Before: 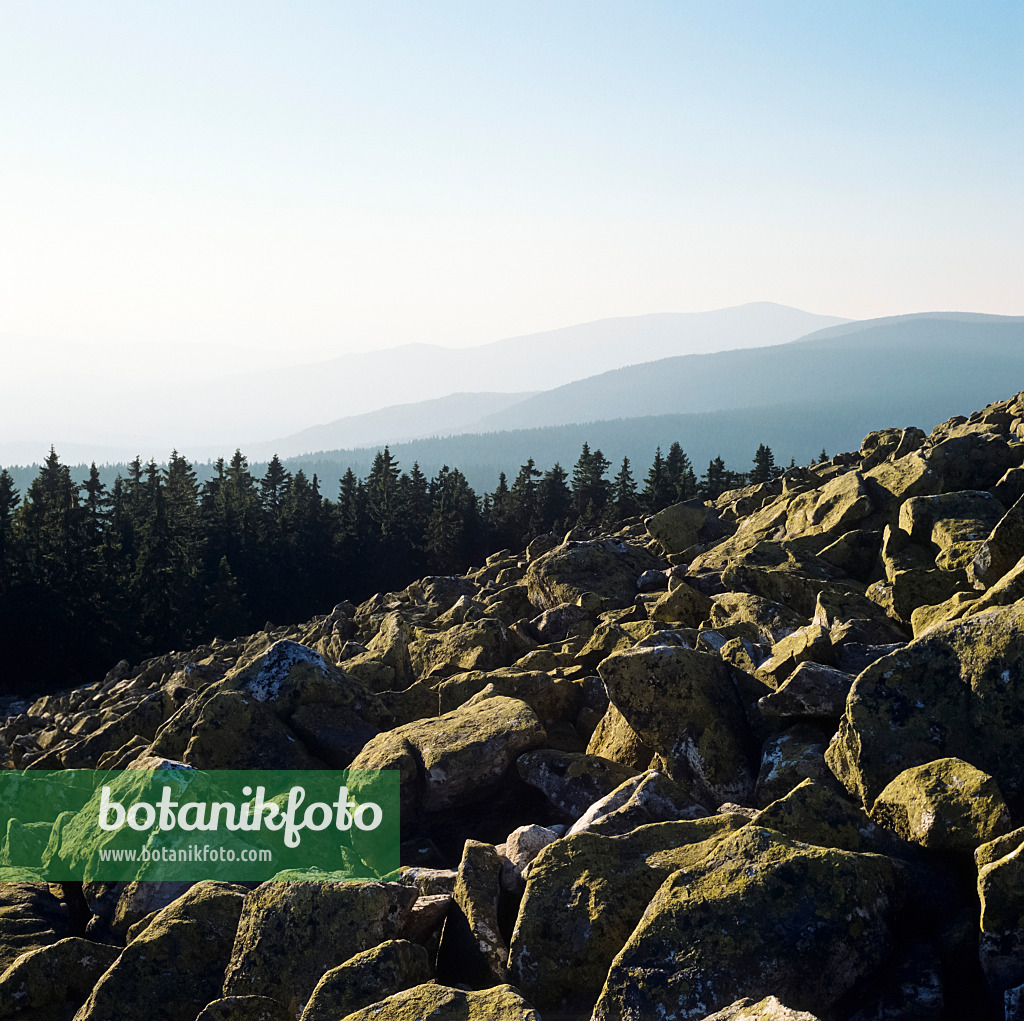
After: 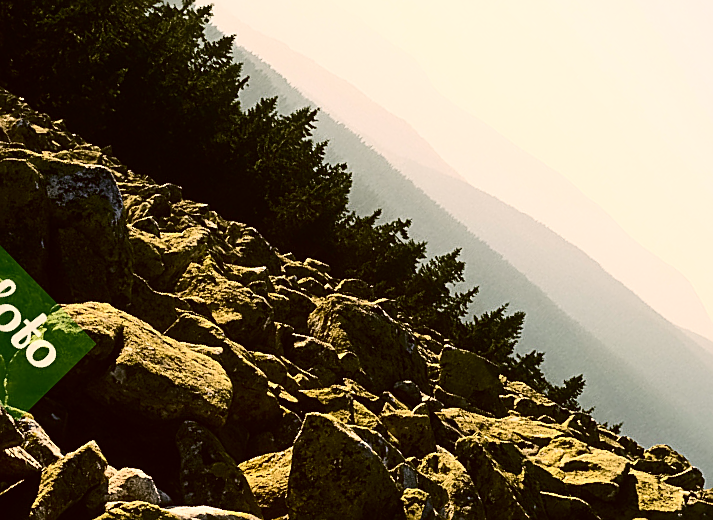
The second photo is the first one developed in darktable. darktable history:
color correction: highlights a* 8.98, highlights b* 15.13, shadows a* -0.651, shadows b* 25.84
crop and rotate: angle -45.71°, top 16.449%, right 1.001%, bottom 11.61%
sharpen: amount 0.583
contrast brightness saturation: contrast 0.284
